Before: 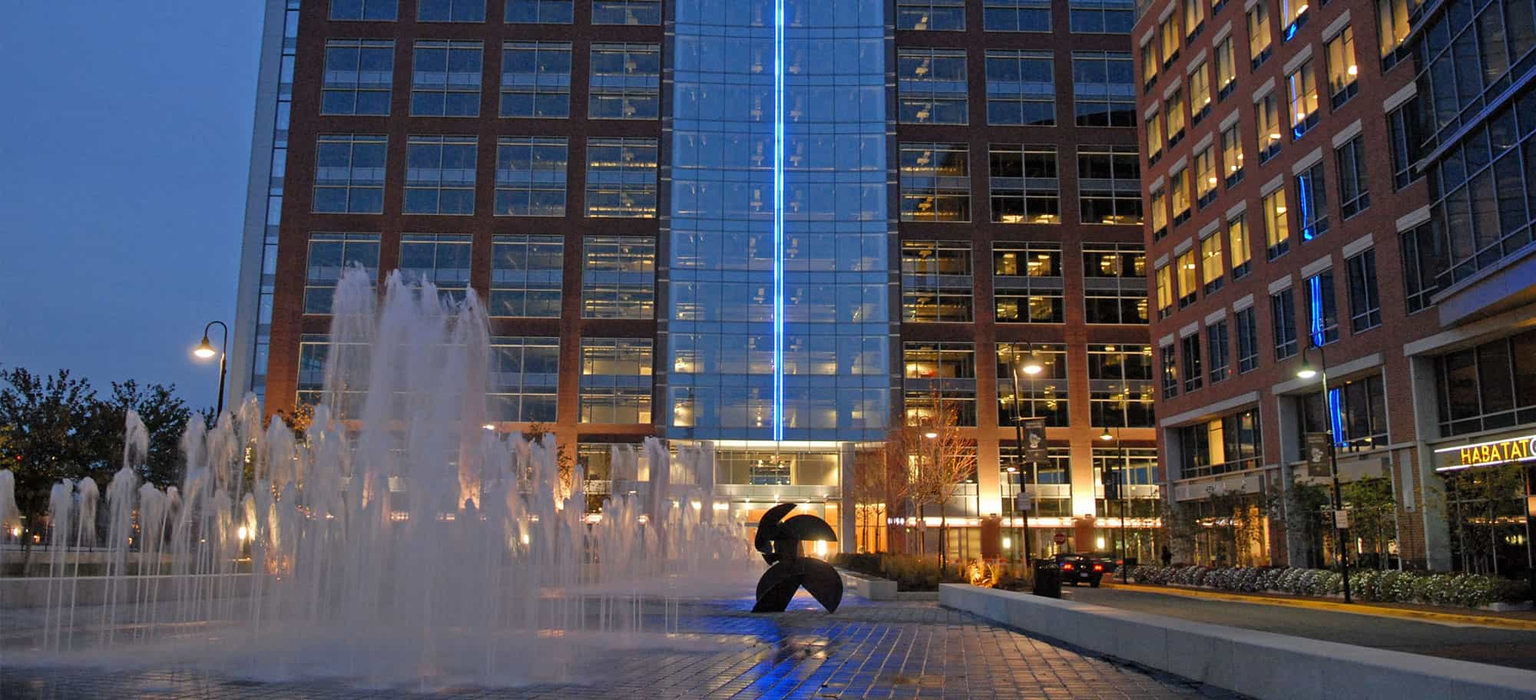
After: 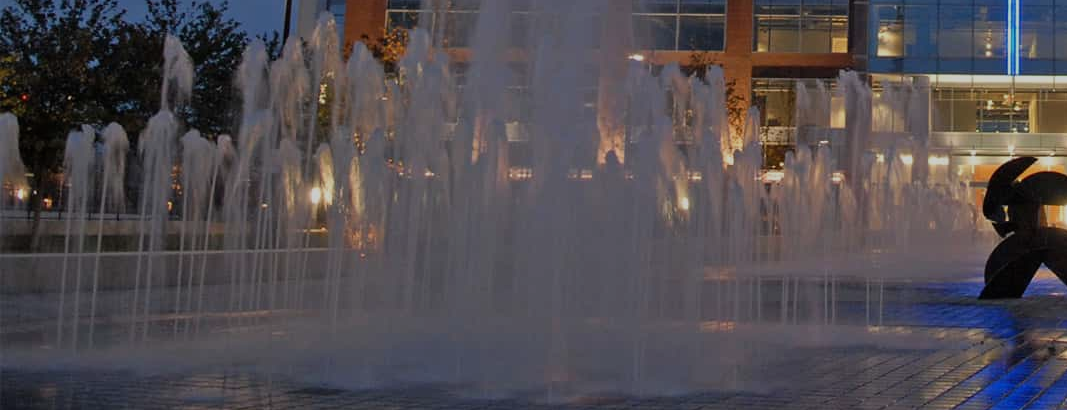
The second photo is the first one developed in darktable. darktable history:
exposure: black level correction 0, exposure -0.721 EV, compensate highlight preservation false
crop and rotate: top 54.778%, right 46.61%, bottom 0.159%
